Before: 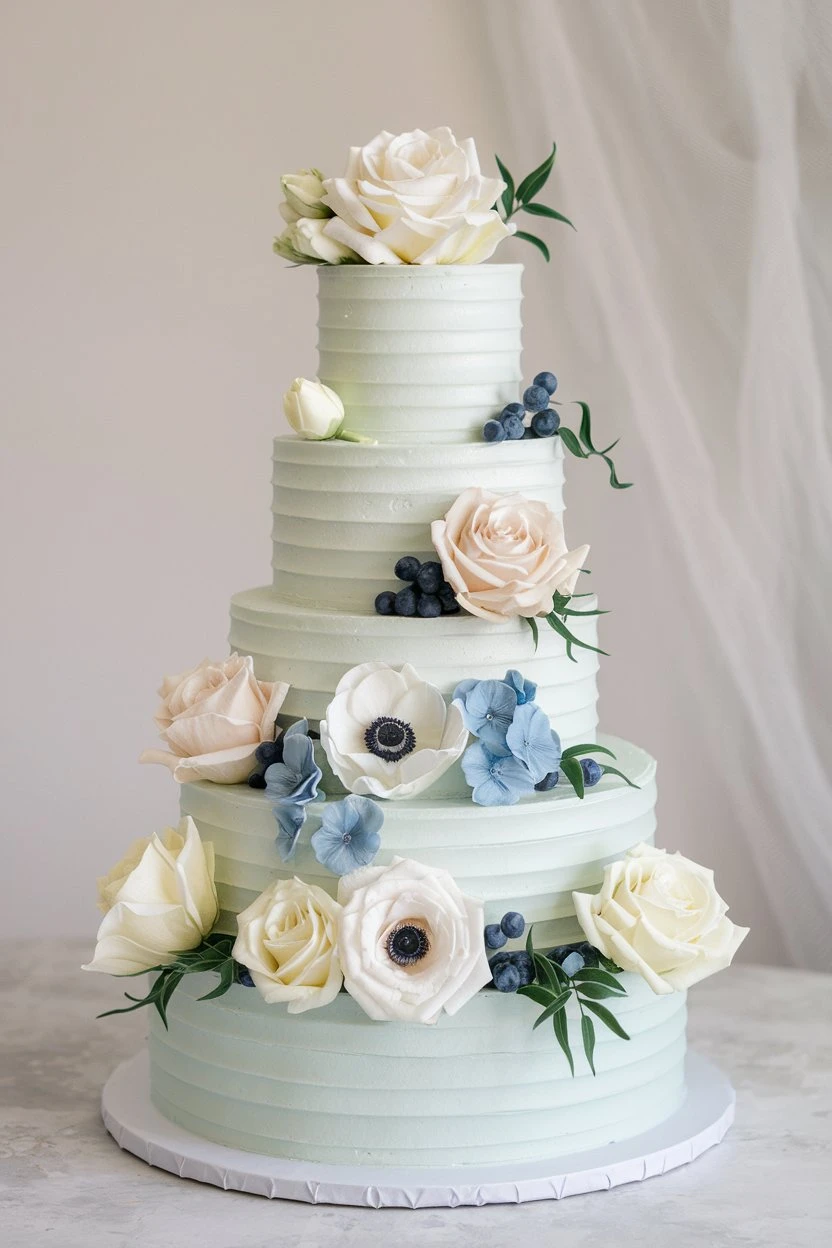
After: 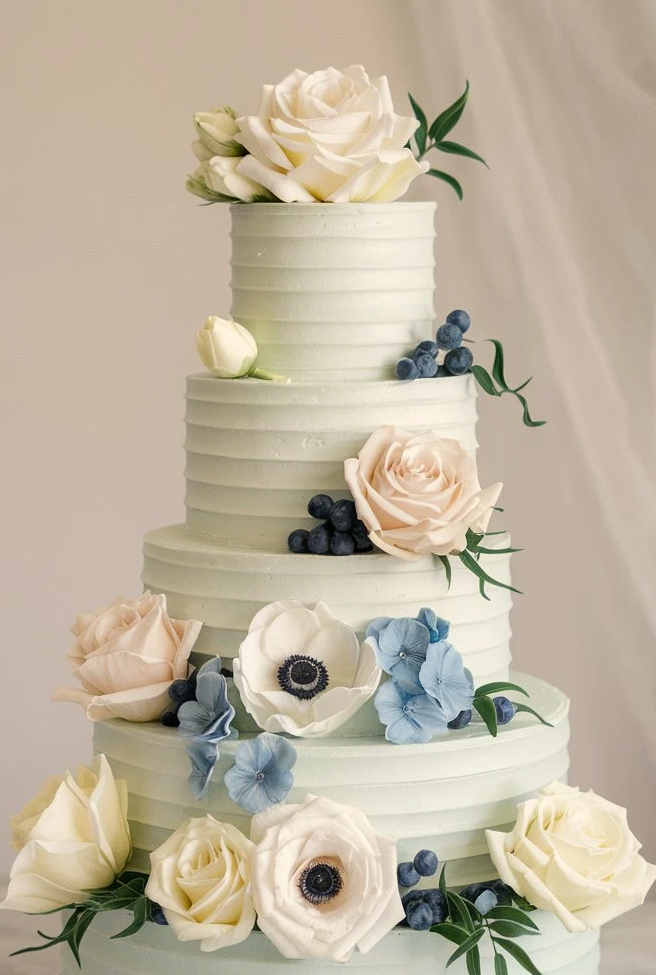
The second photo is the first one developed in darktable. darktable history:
crop and rotate: left 10.574%, top 5.004%, right 10.463%, bottom 16.846%
color calibration: gray › normalize channels true, x 0.33, y 0.344, temperature 5629.97 K, gamut compression 0.025
shadows and highlights: shadows 2.23, highlights -17.06, soften with gaussian
